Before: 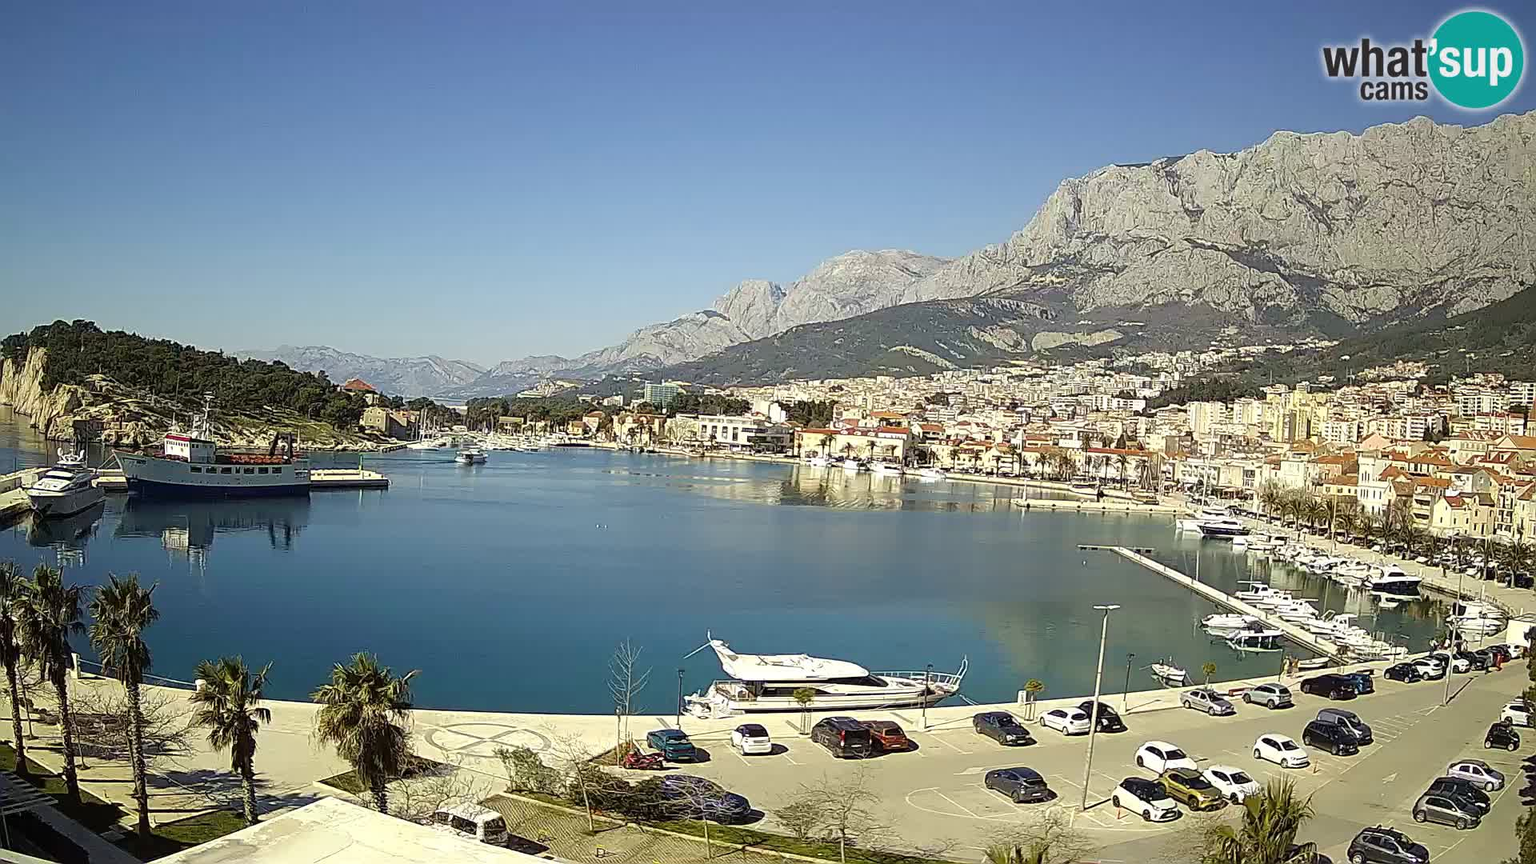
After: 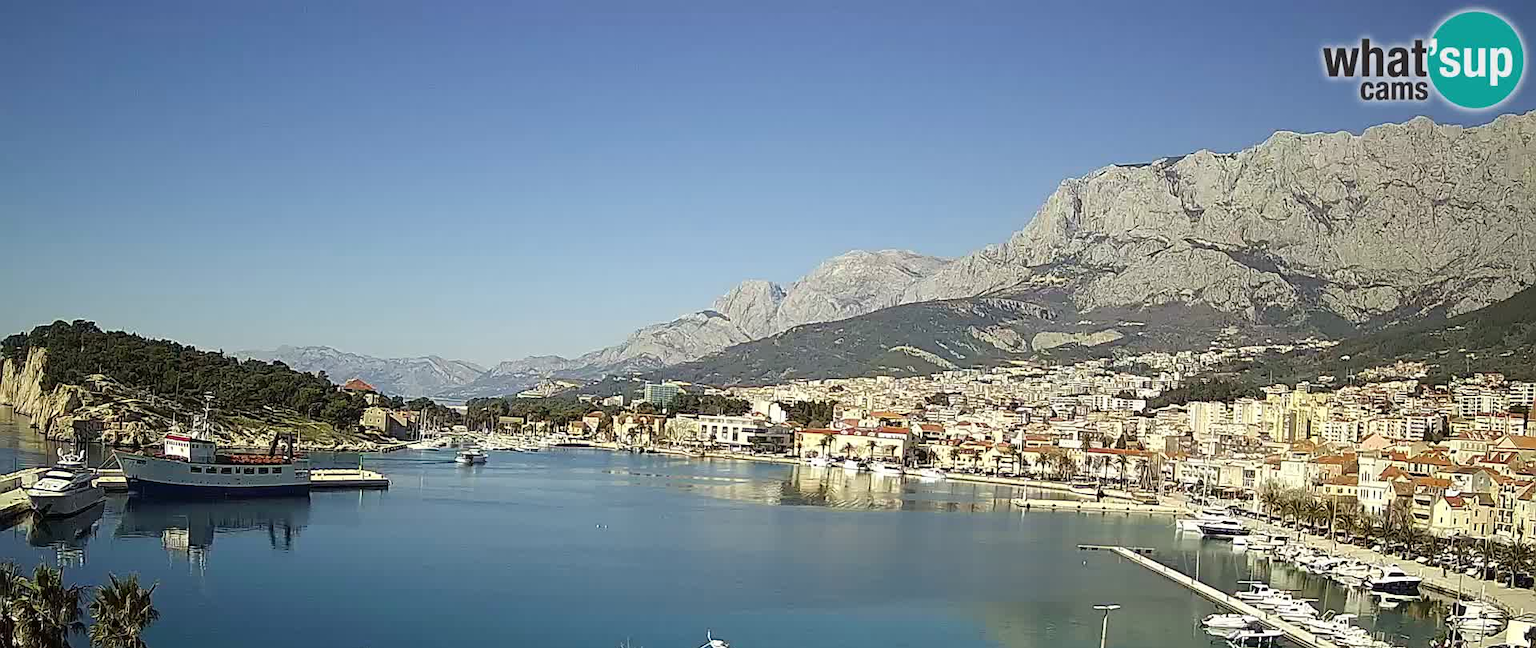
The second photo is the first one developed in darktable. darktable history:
crop: bottom 24.985%
